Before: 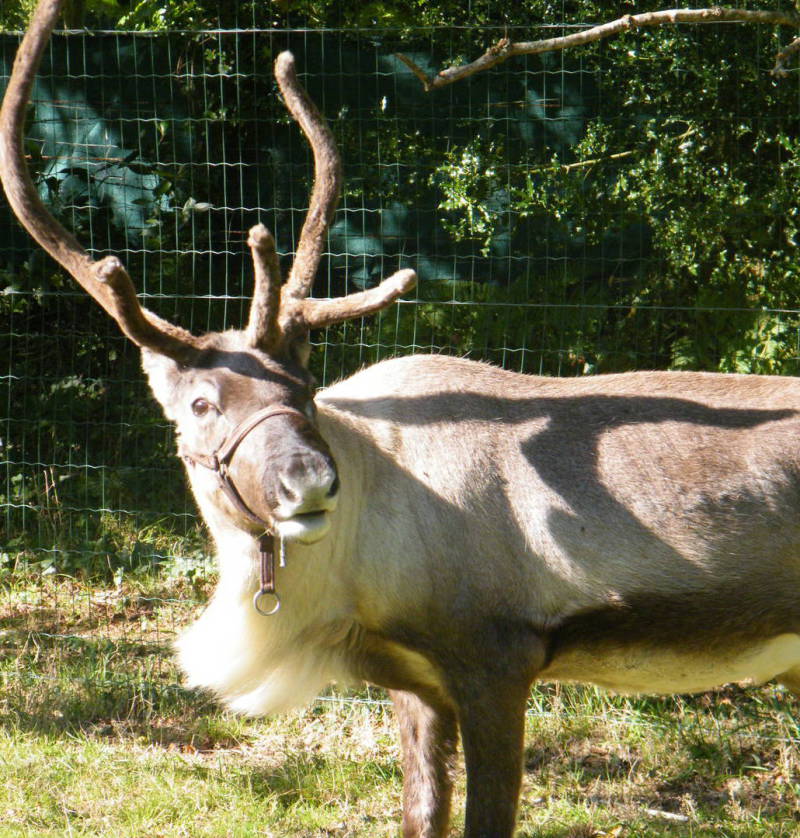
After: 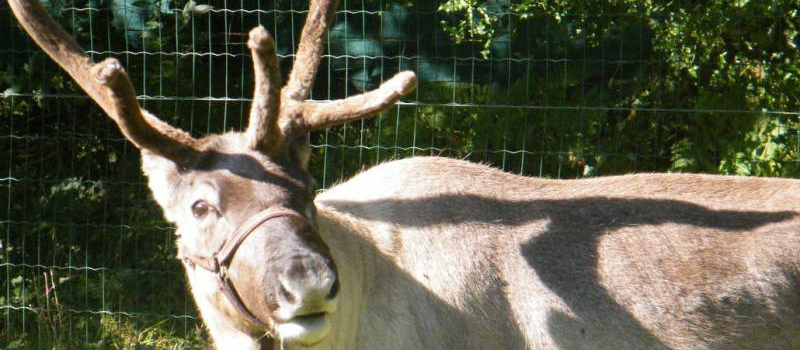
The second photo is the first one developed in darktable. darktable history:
crop and rotate: top 23.726%, bottom 34.424%
